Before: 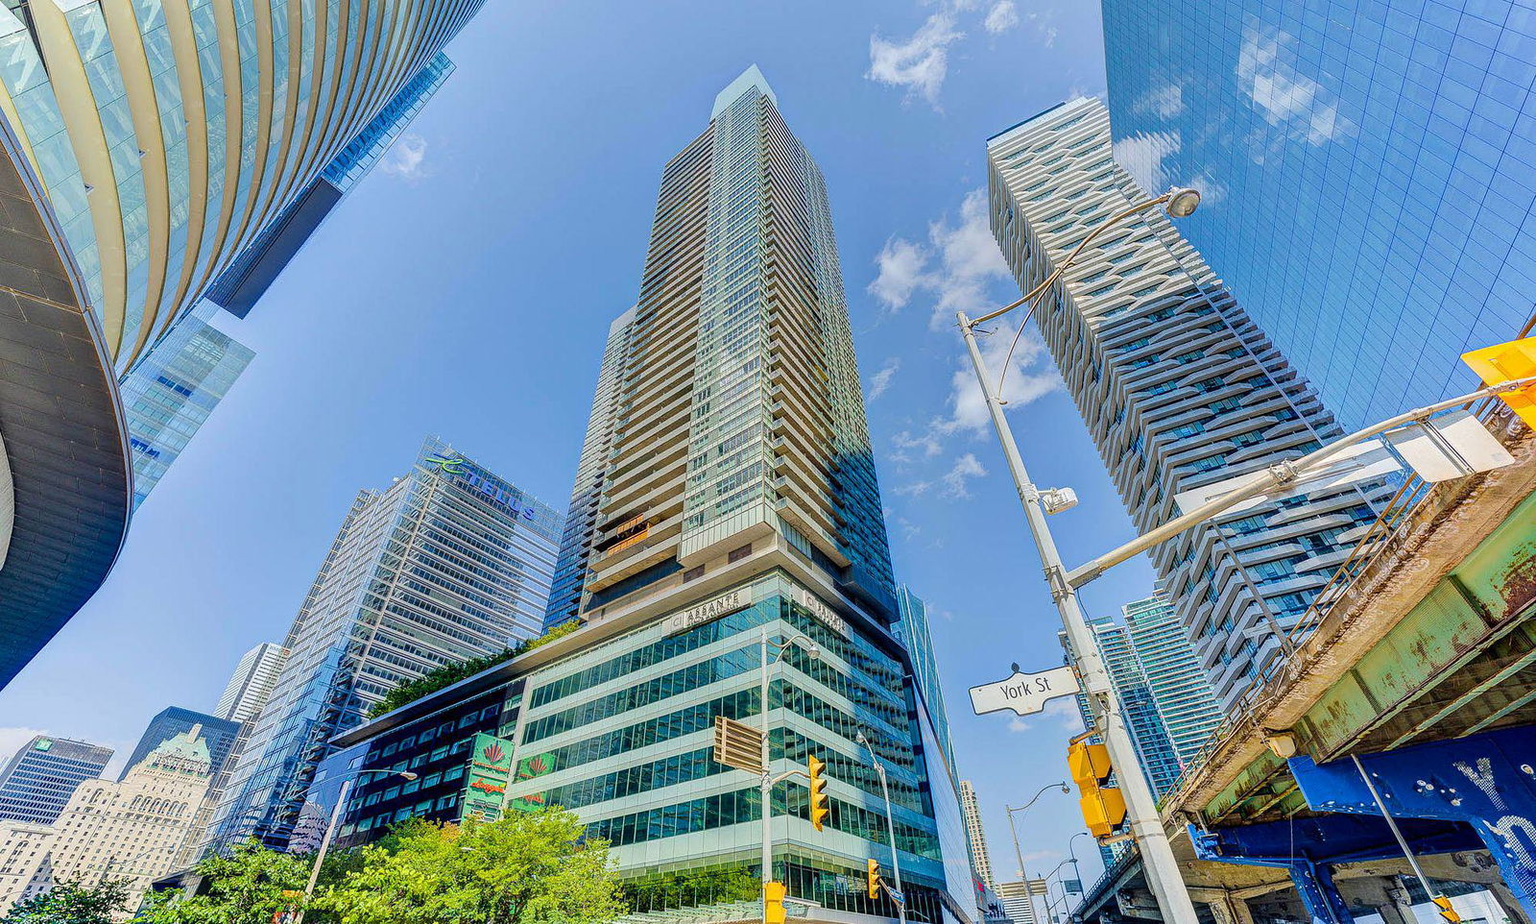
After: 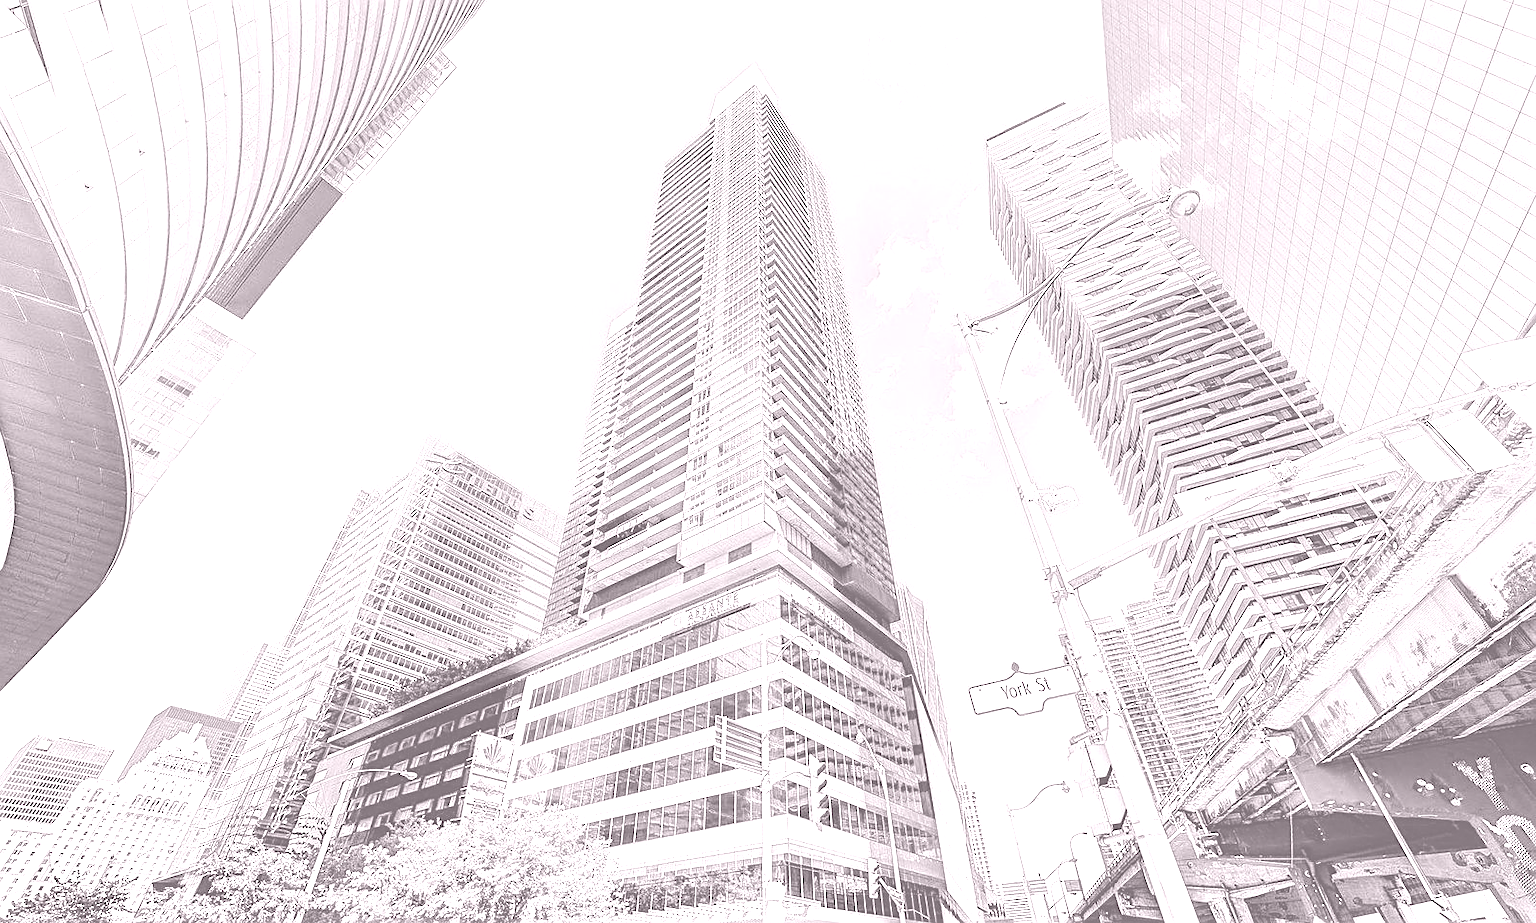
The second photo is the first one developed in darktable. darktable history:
colorize: hue 25.2°, saturation 83%, source mix 82%, lightness 79%, version 1
sharpen: on, module defaults
